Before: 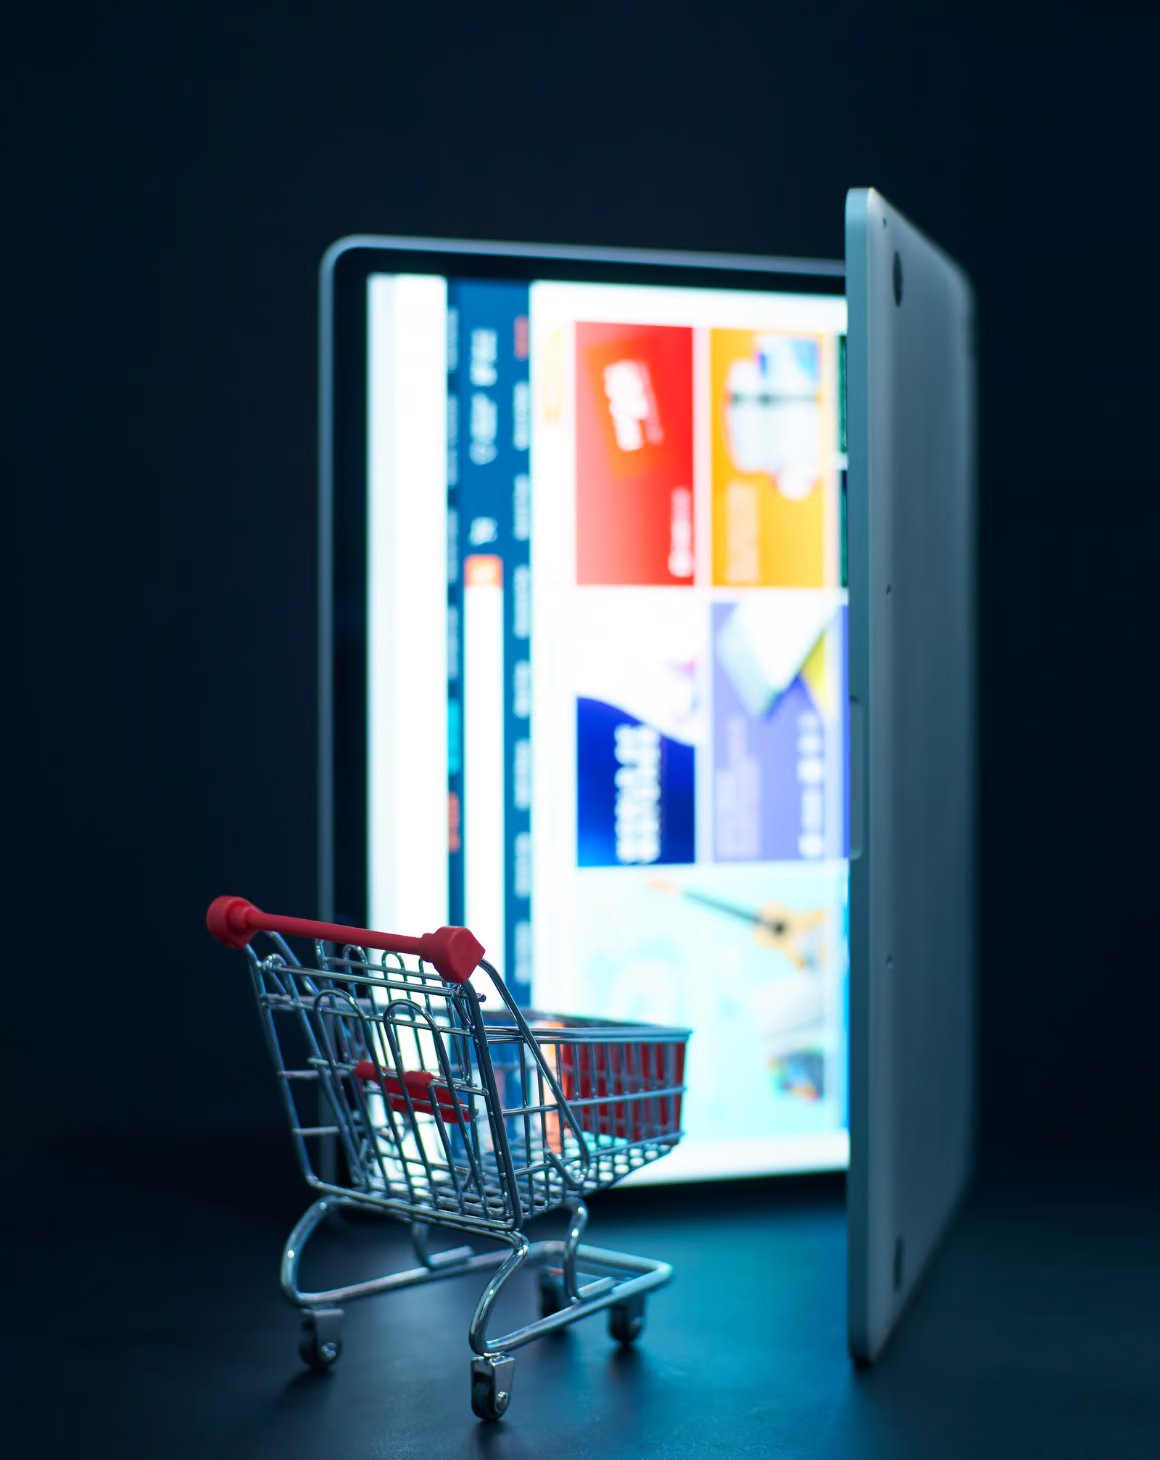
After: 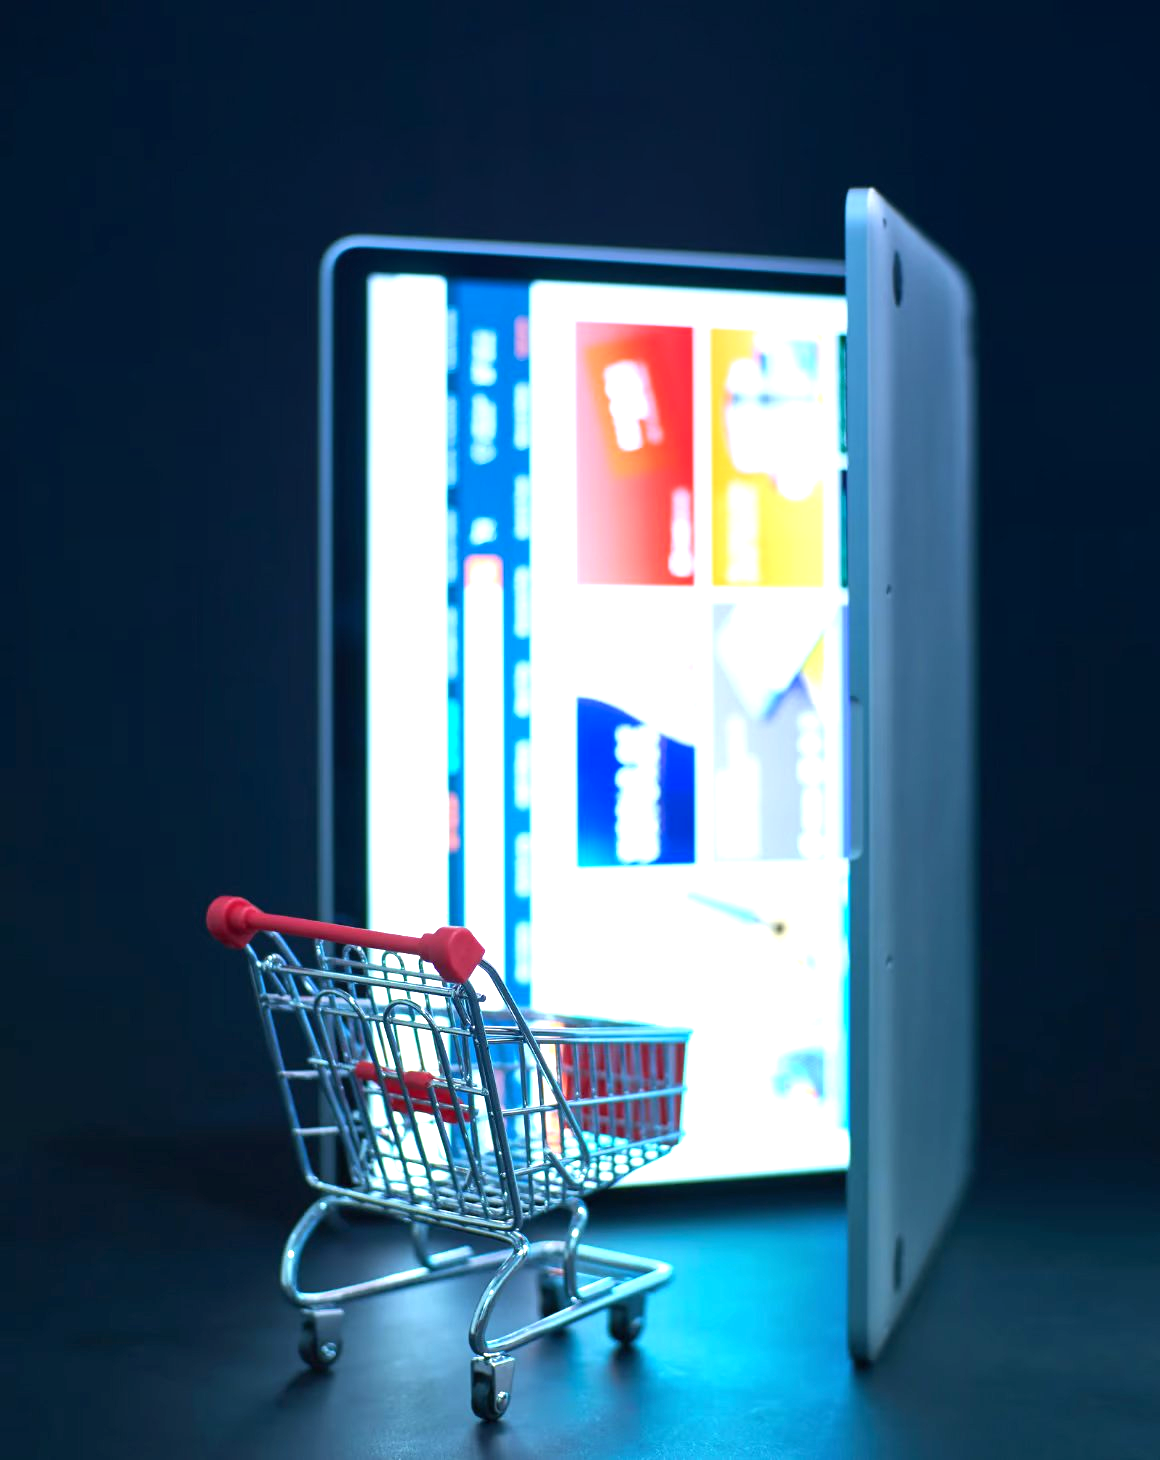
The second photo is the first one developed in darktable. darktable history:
graduated density: hue 238.83°, saturation 50%
exposure: black level correction 0, exposure 1.2 EV, compensate exposure bias true, compensate highlight preservation false
